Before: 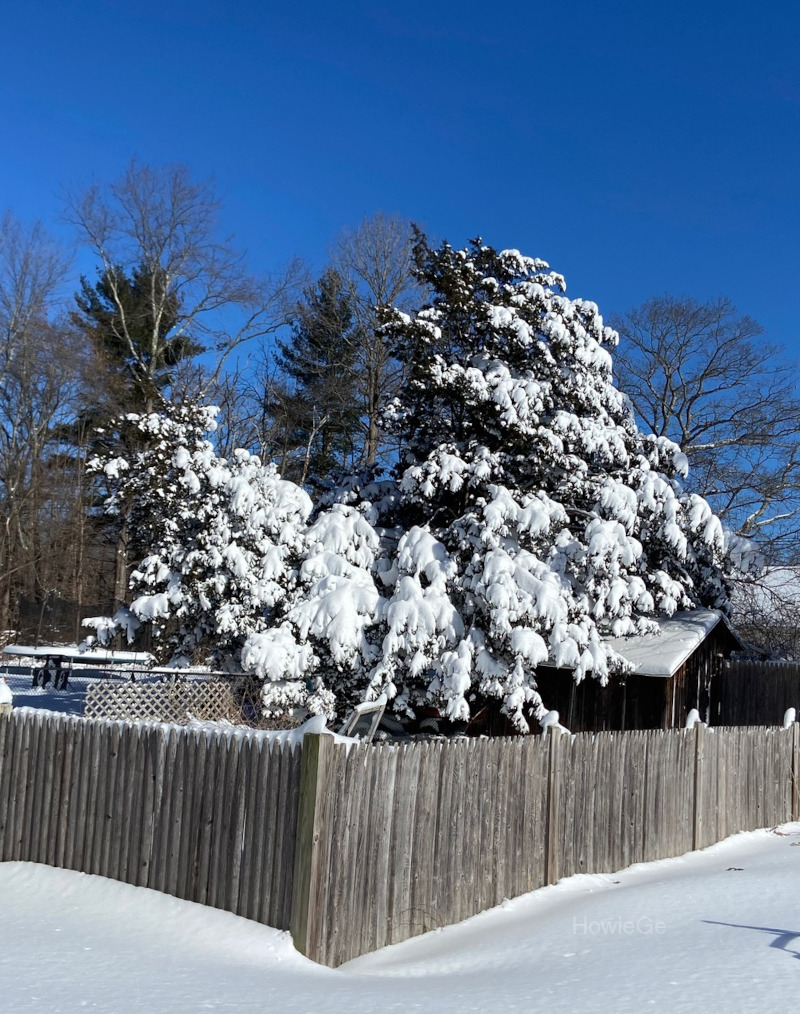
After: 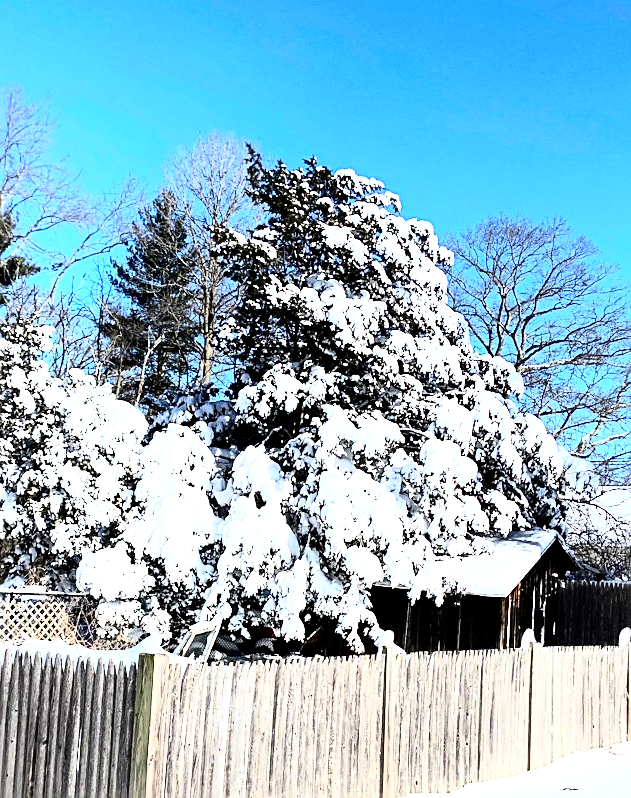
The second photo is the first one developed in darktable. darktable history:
exposure: black level correction 0.001, exposure 1 EV, compensate highlight preservation false
shadows and highlights: shadows 12, white point adjustment 1.2, highlights -0.36, soften with gaussian
crop and rotate: left 20.74%, top 7.912%, right 0.375%, bottom 13.378%
rgb curve: curves: ch0 [(0, 0) (0.21, 0.15) (0.24, 0.21) (0.5, 0.75) (0.75, 0.96) (0.89, 0.99) (1, 1)]; ch1 [(0, 0.02) (0.21, 0.13) (0.25, 0.2) (0.5, 0.67) (0.75, 0.9) (0.89, 0.97) (1, 1)]; ch2 [(0, 0.02) (0.21, 0.13) (0.25, 0.2) (0.5, 0.67) (0.75, 0.9) (0.89, 0.97) (1, 1)], compensate middle gray true
sharpen: on, module defaults
